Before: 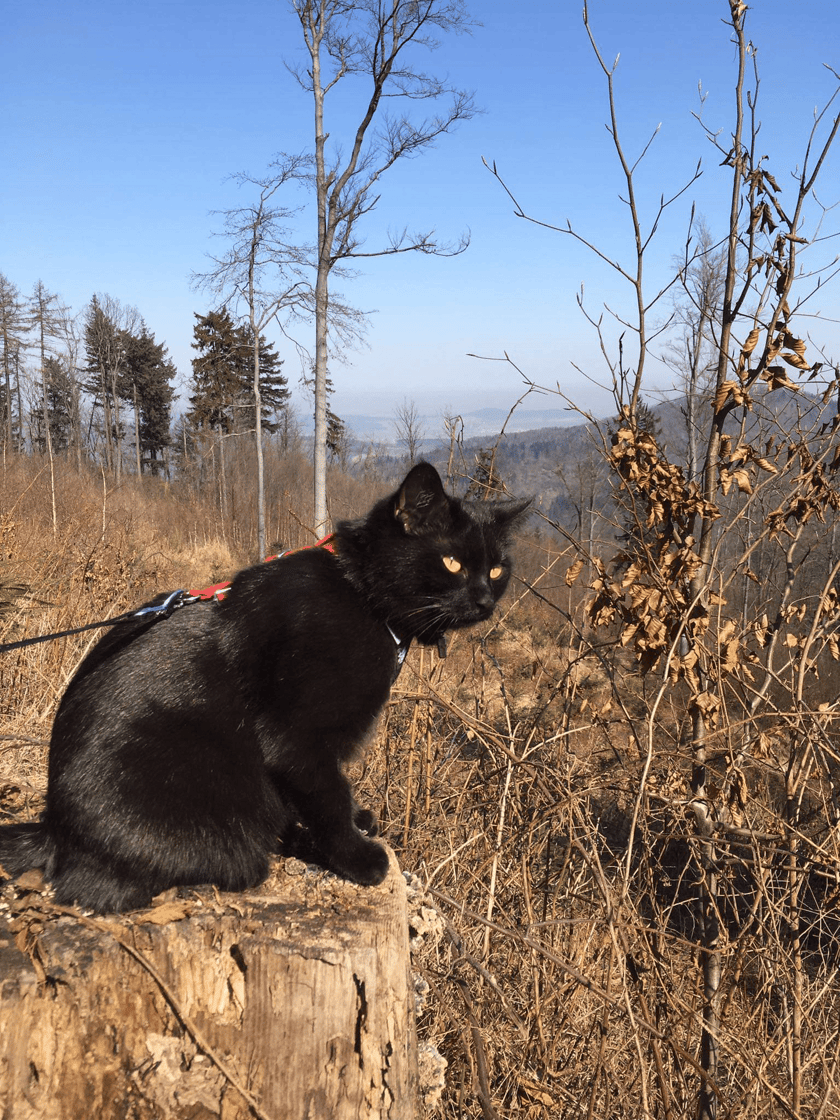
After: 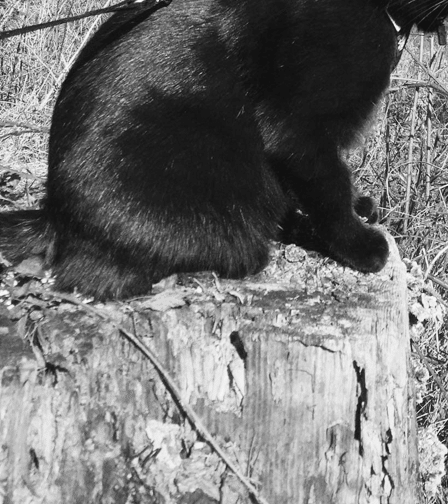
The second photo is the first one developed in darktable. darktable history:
crop and rotate: top 54.778%, right 46.61%, bottom 0.159%
contrast brightness saturation: contrast 0.2, brightness 0.16, saturation 0.22
monochrome: on, module defaults
